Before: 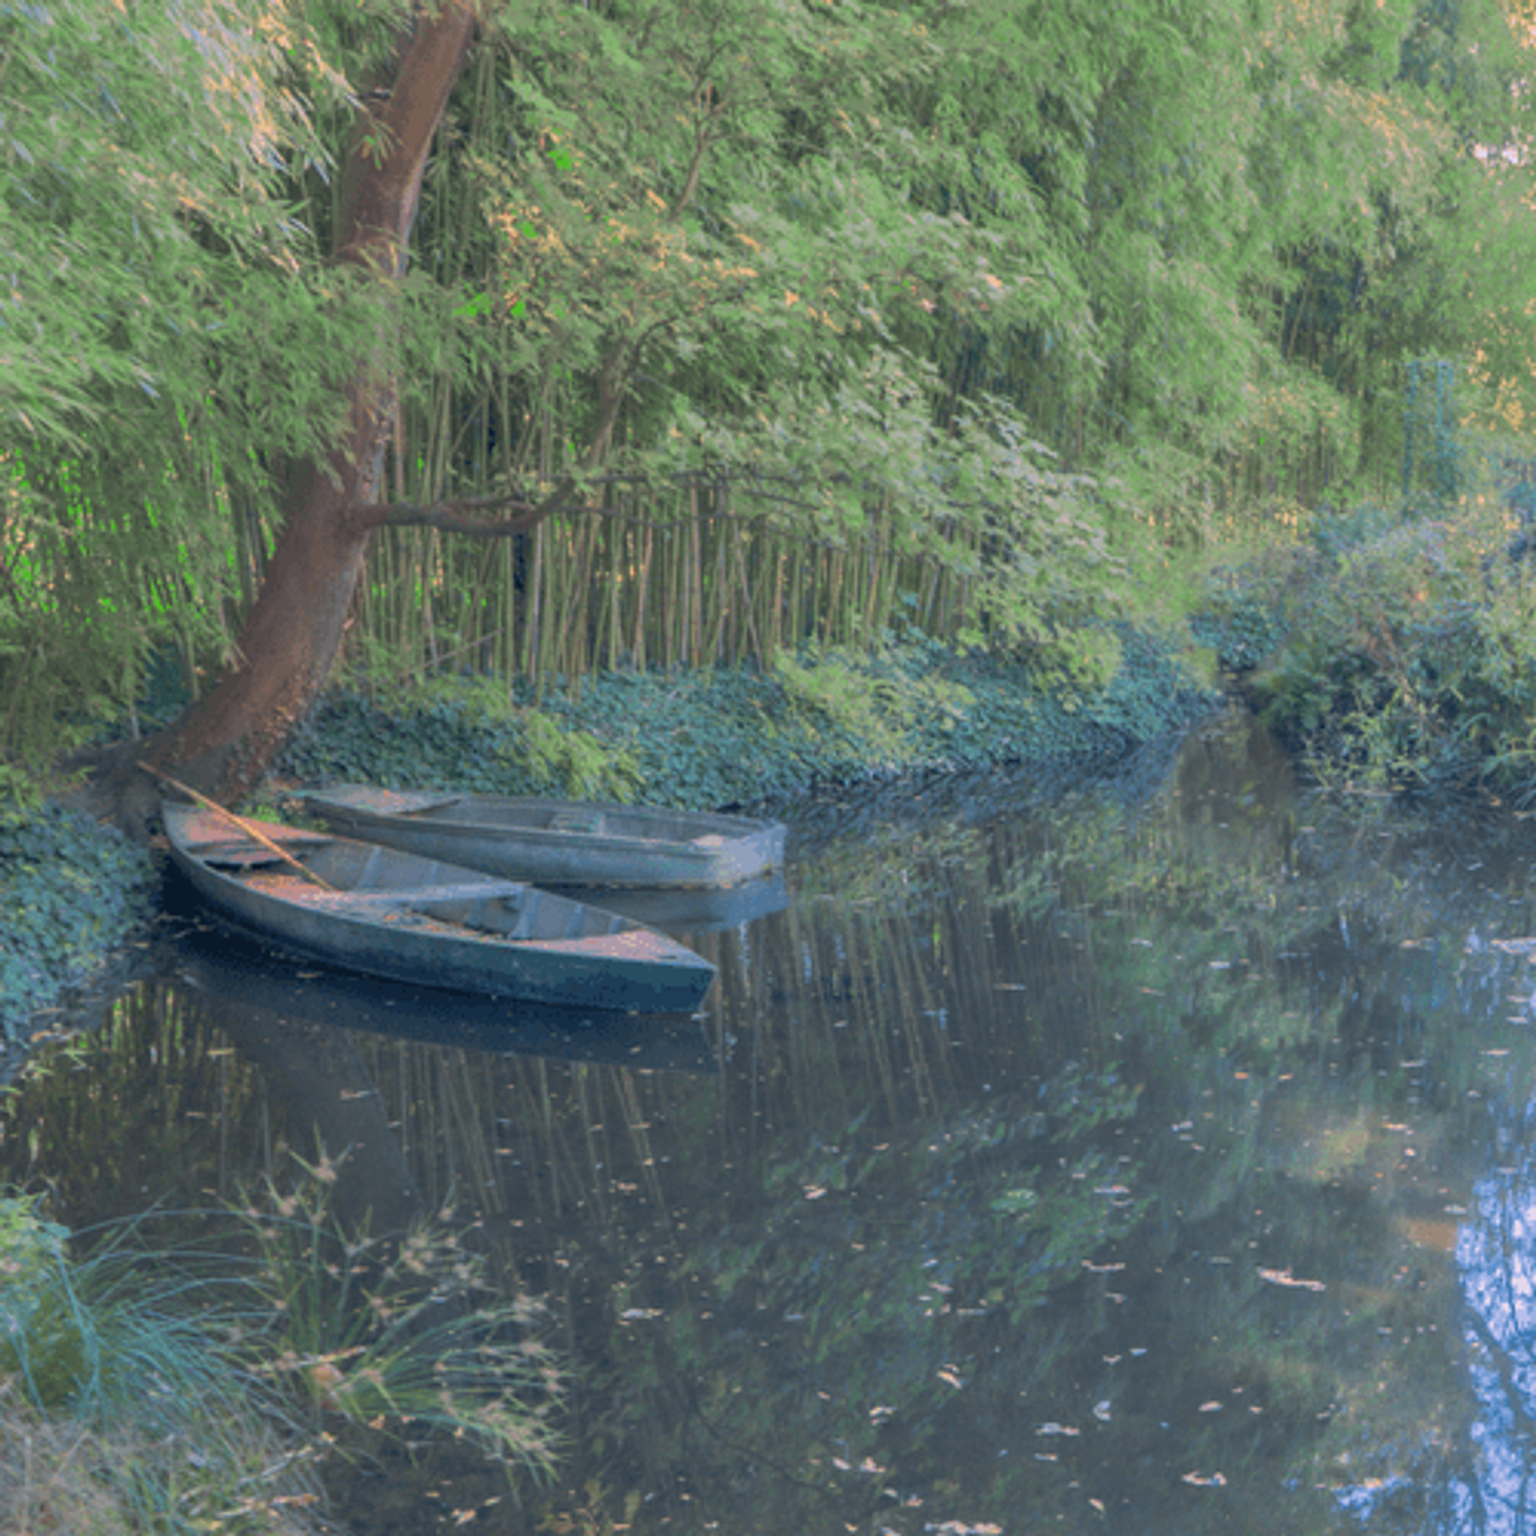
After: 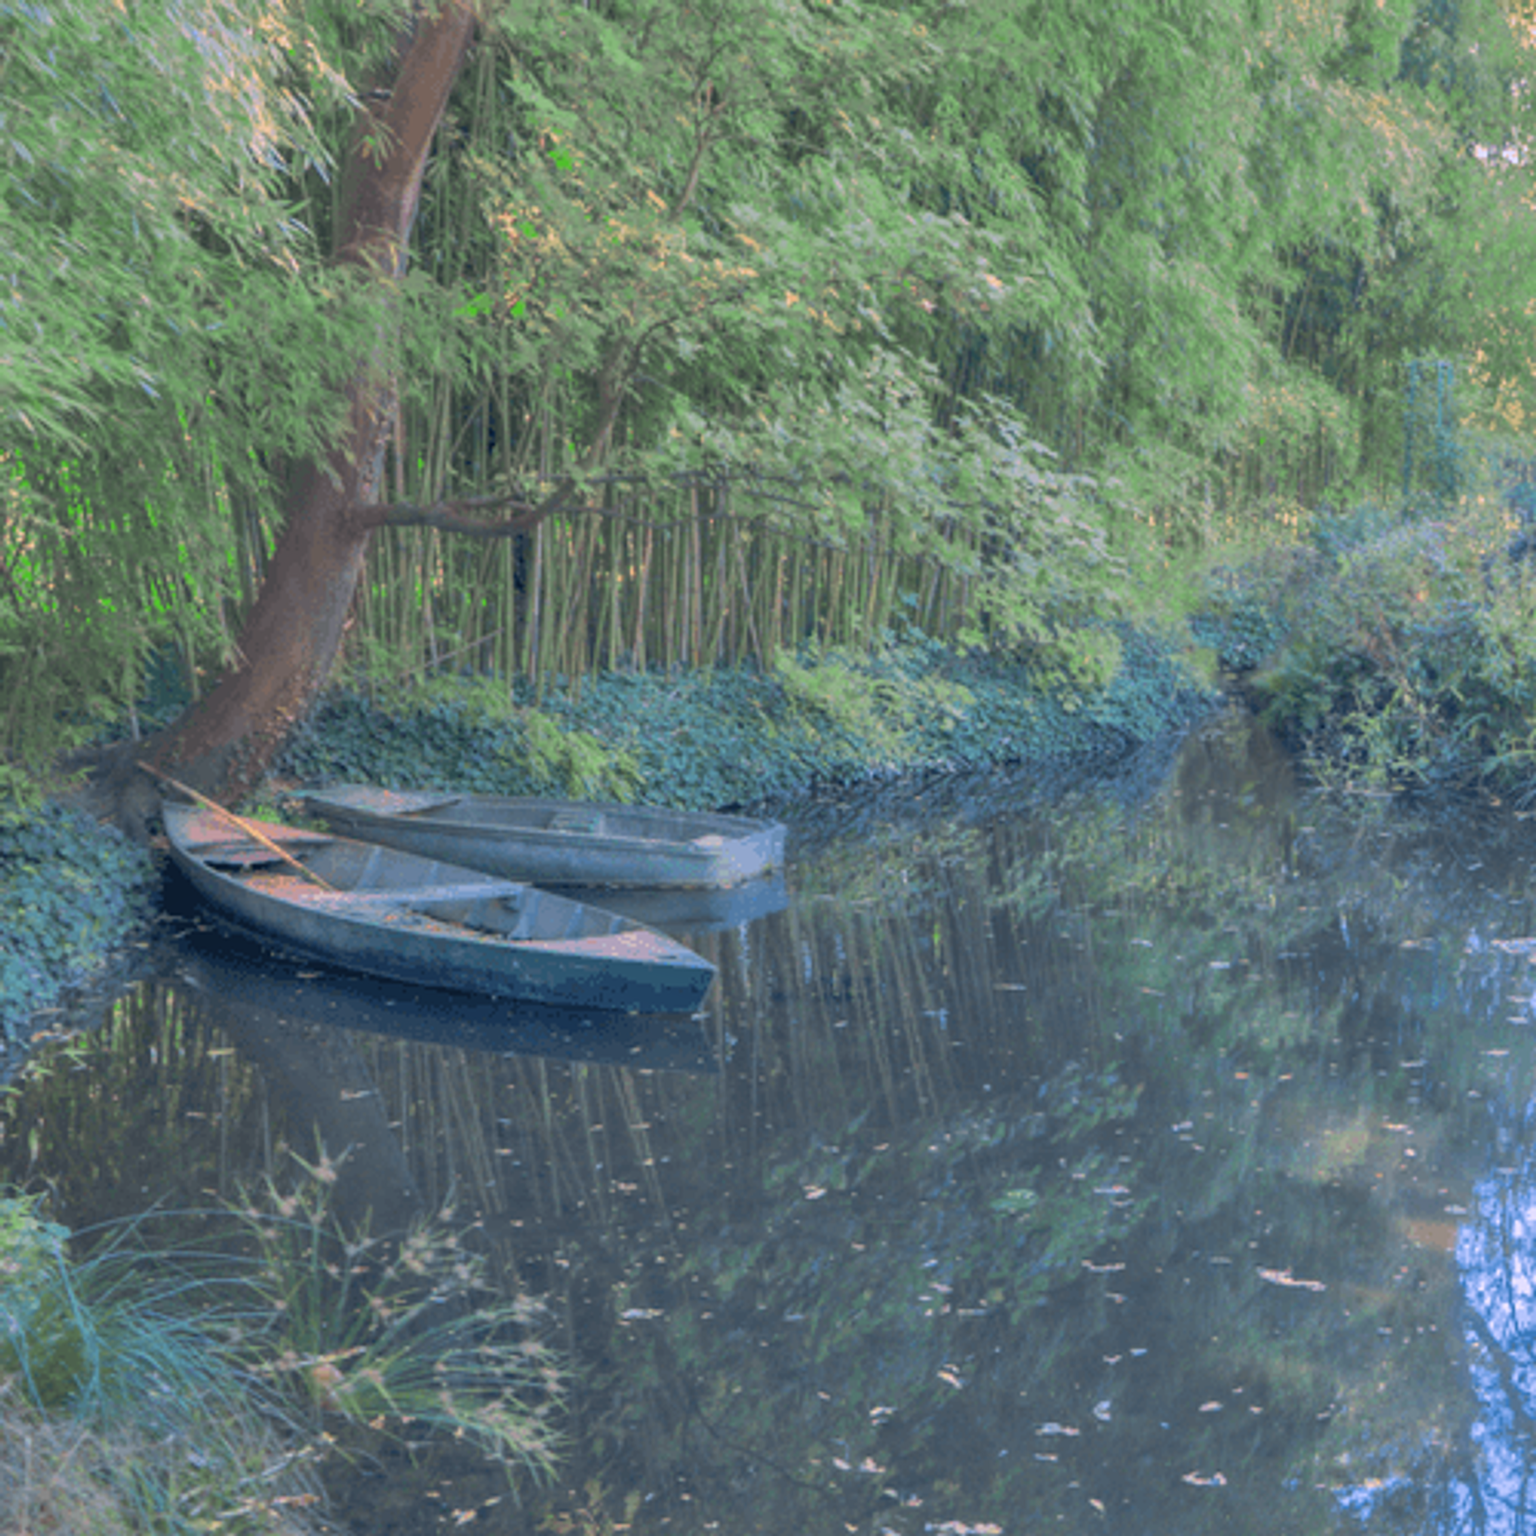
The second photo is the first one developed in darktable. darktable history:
shadows and highlights: soften with gaussian
white balance: red 0.967, blue 1.049
exposure: exposure 0.128 EV, compensate highlight preservation false
